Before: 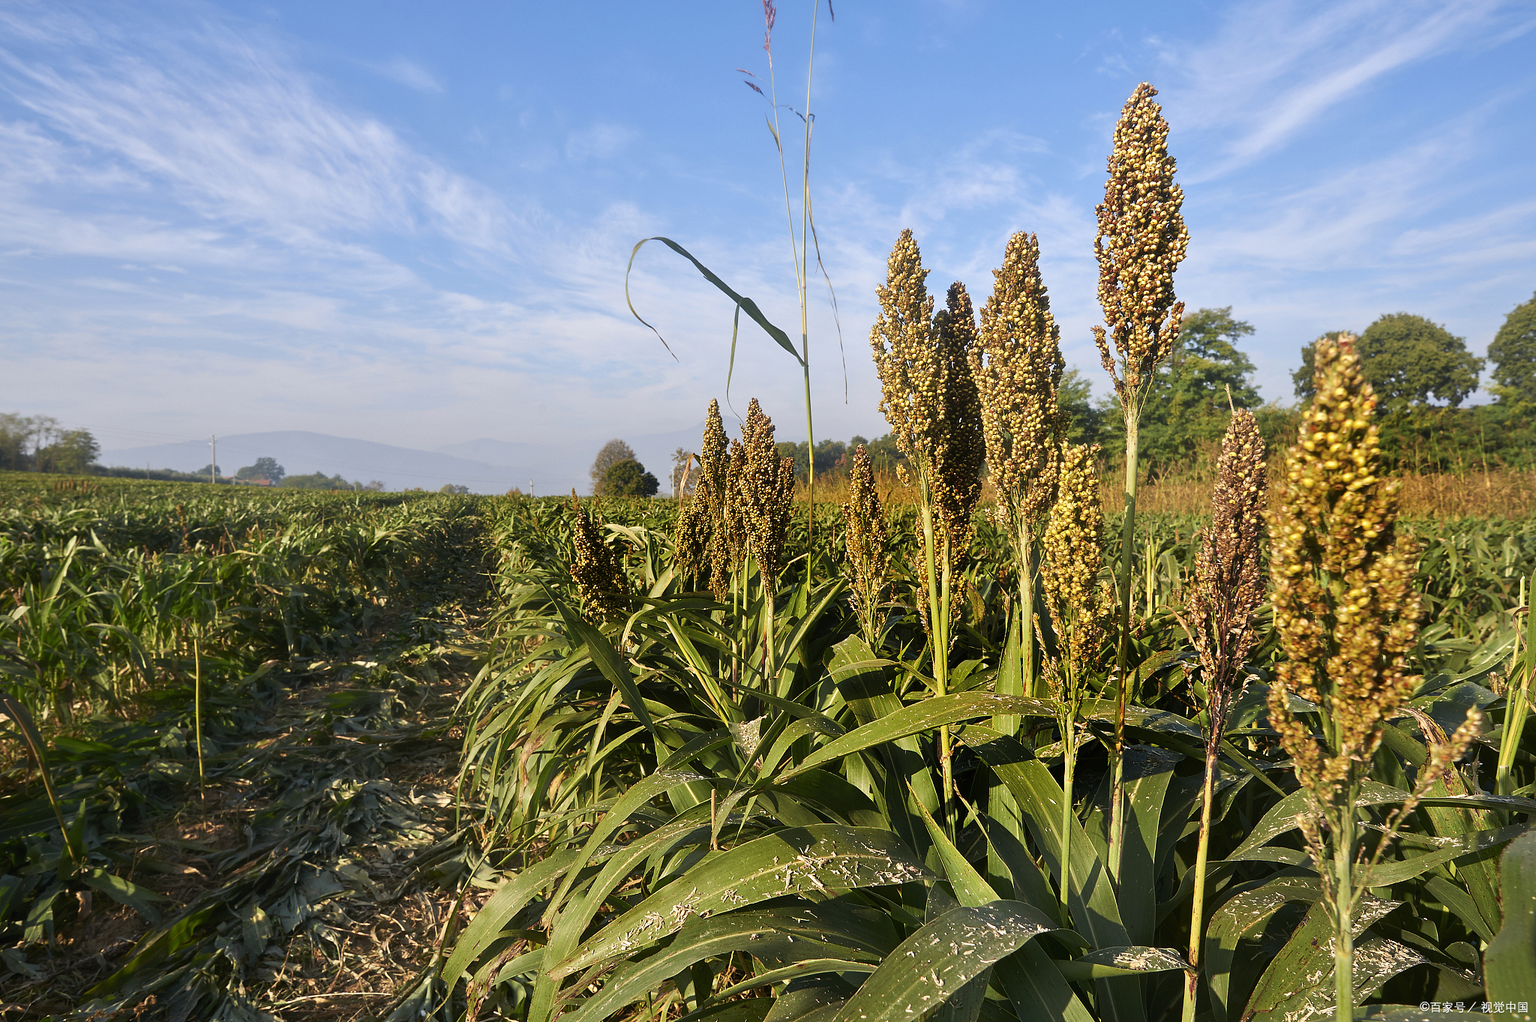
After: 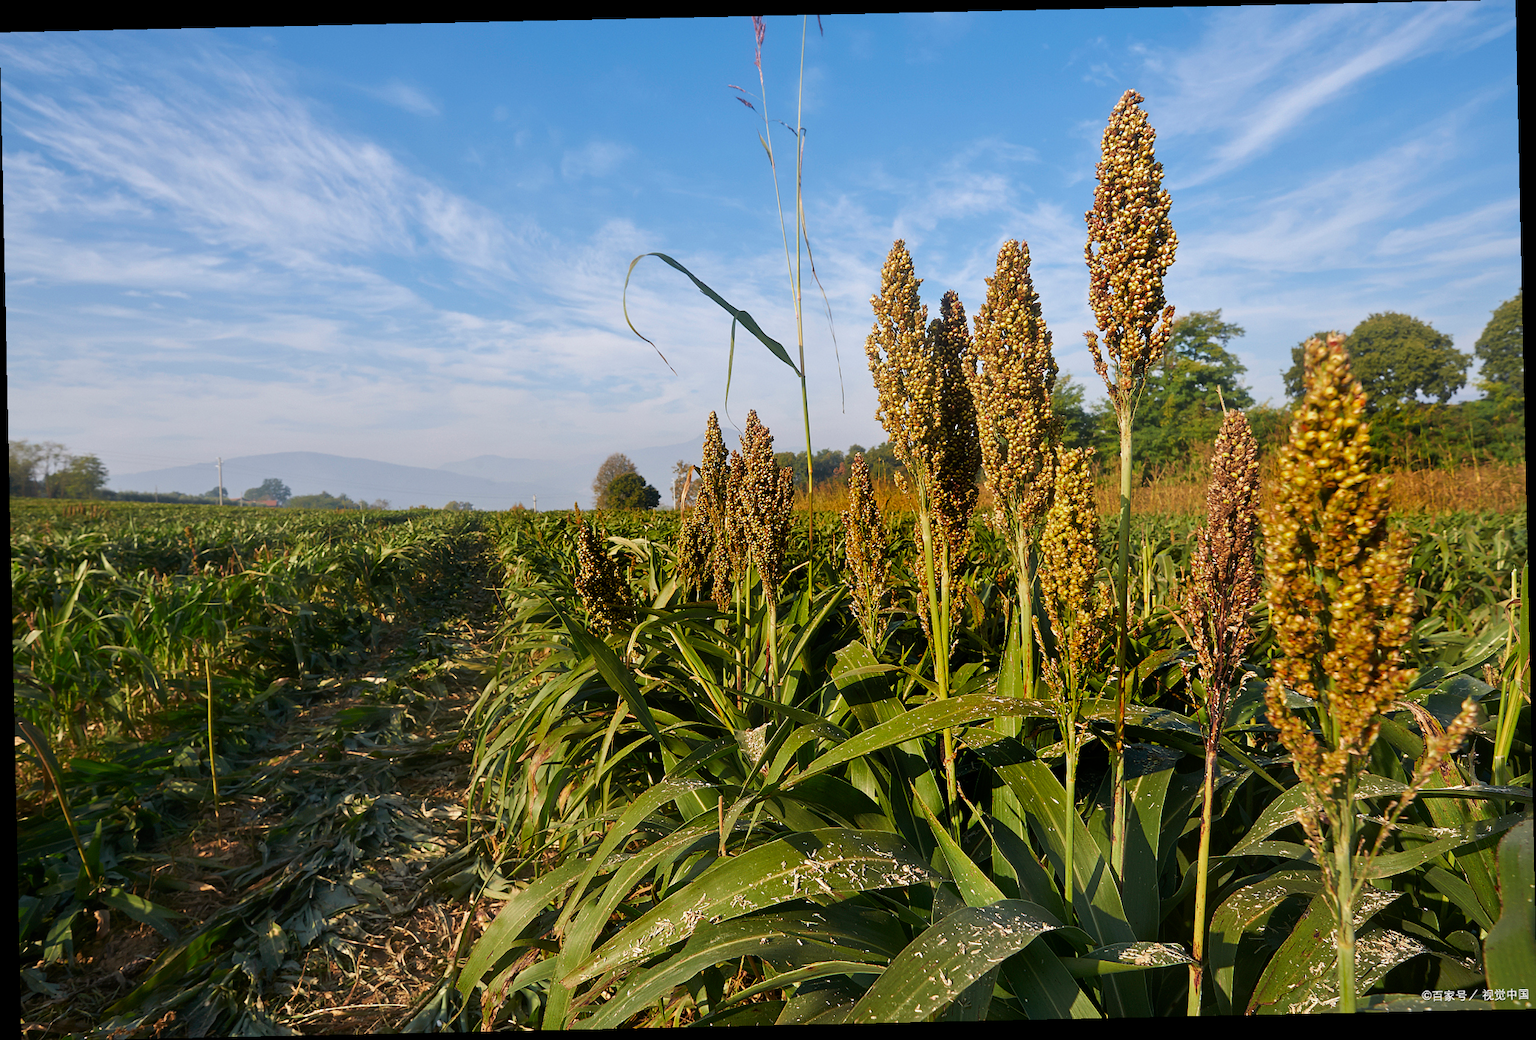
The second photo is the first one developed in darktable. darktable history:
color zones: curves: ch0 [(0, 0.444) (0.143, 0.442) (0.286, 0.441) (0.429, 0.441) (0.571, 0.441) (0.714, 0.441) (0.857, 0.442) (1, 0.444)]
rotate and perspective: rotation -1.24°, automatic cropping off
